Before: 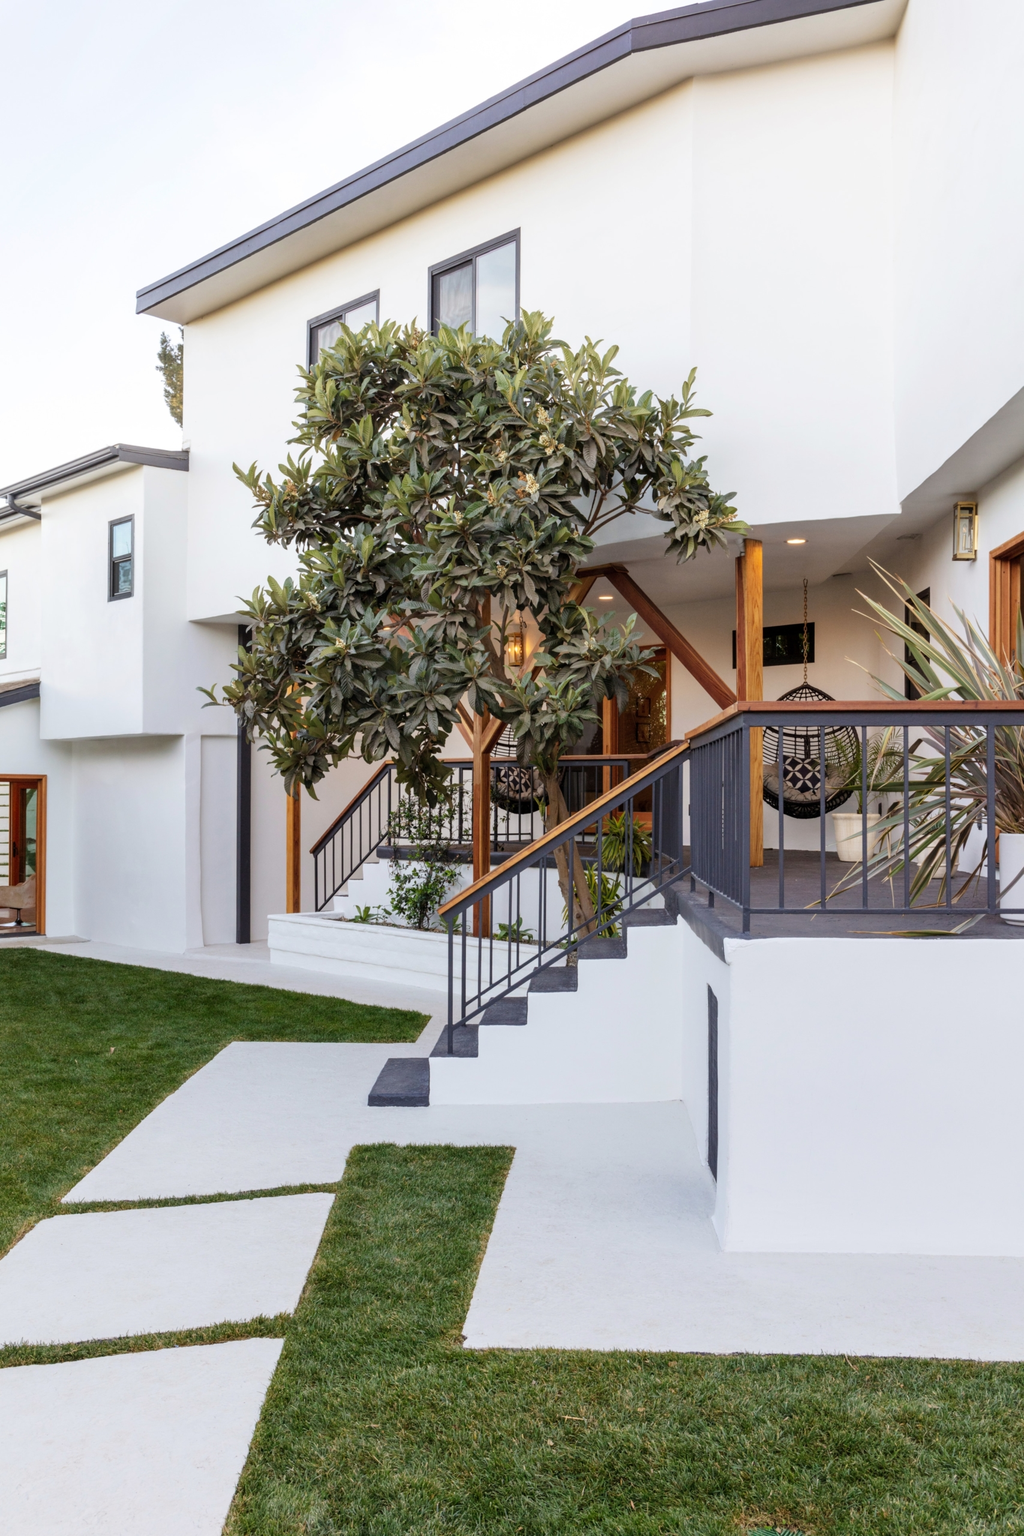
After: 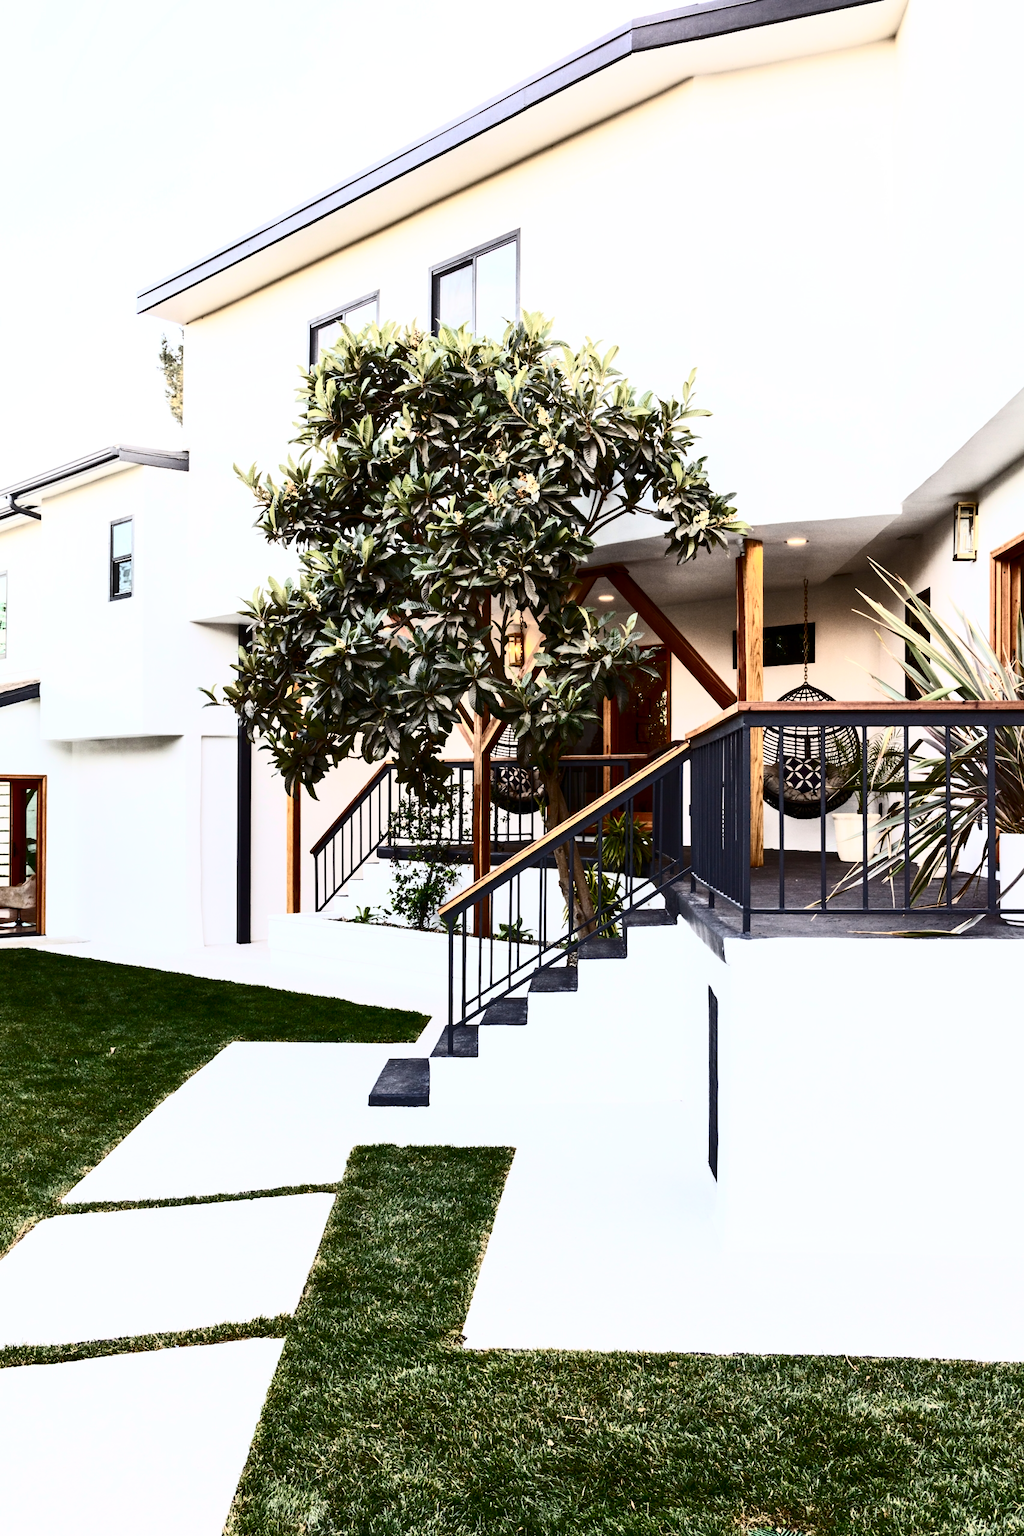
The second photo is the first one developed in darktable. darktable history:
tone equalizer: on, module defaults
contrast brightness saturation: contrast 0.93, brightness 0.2
